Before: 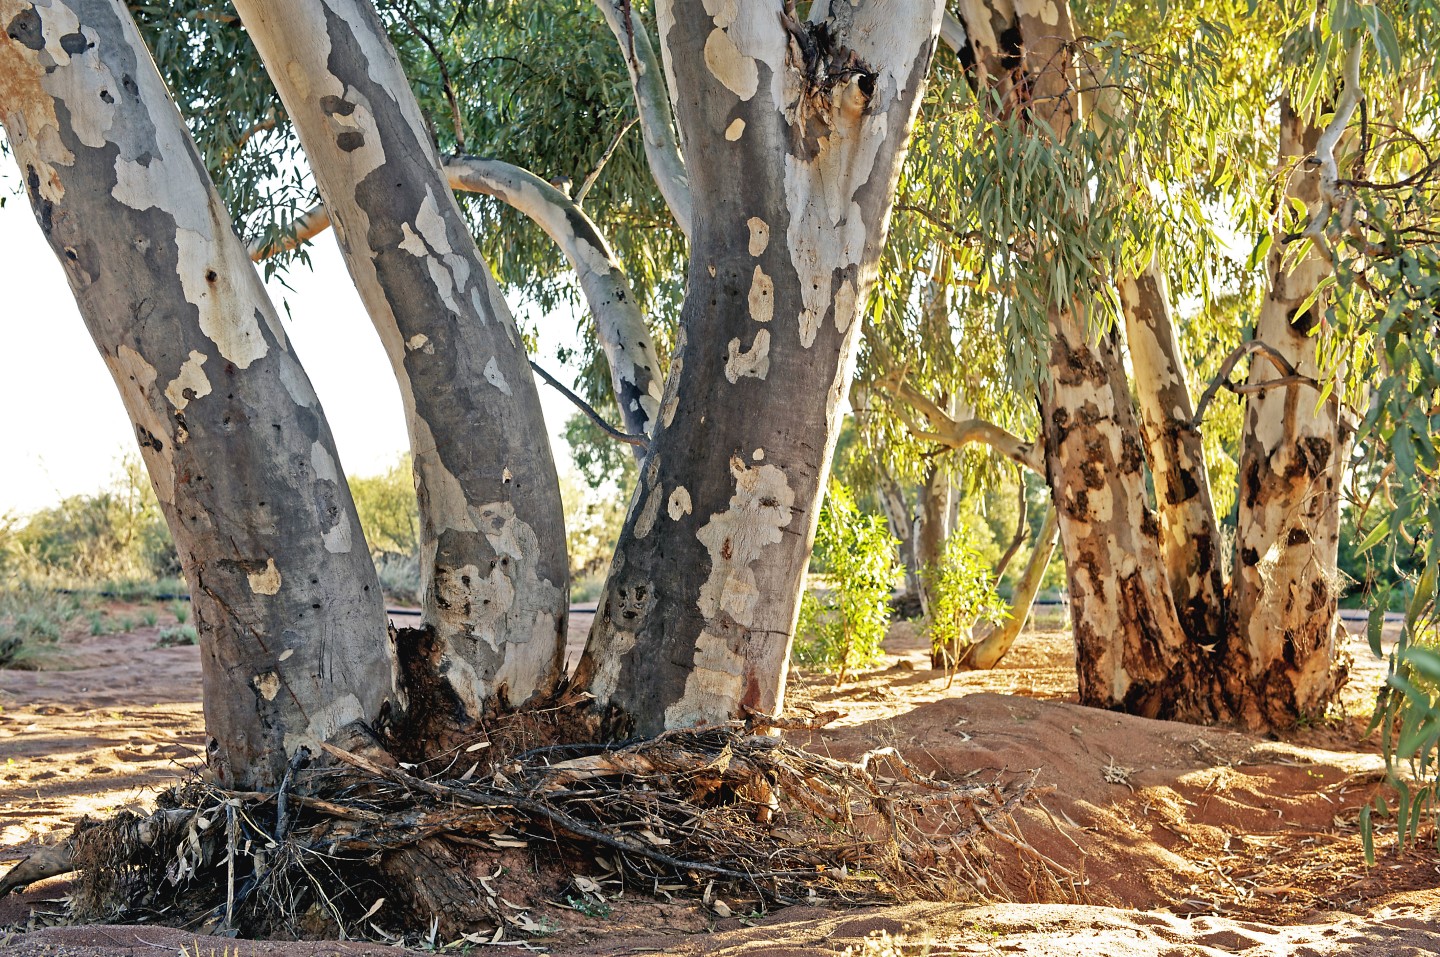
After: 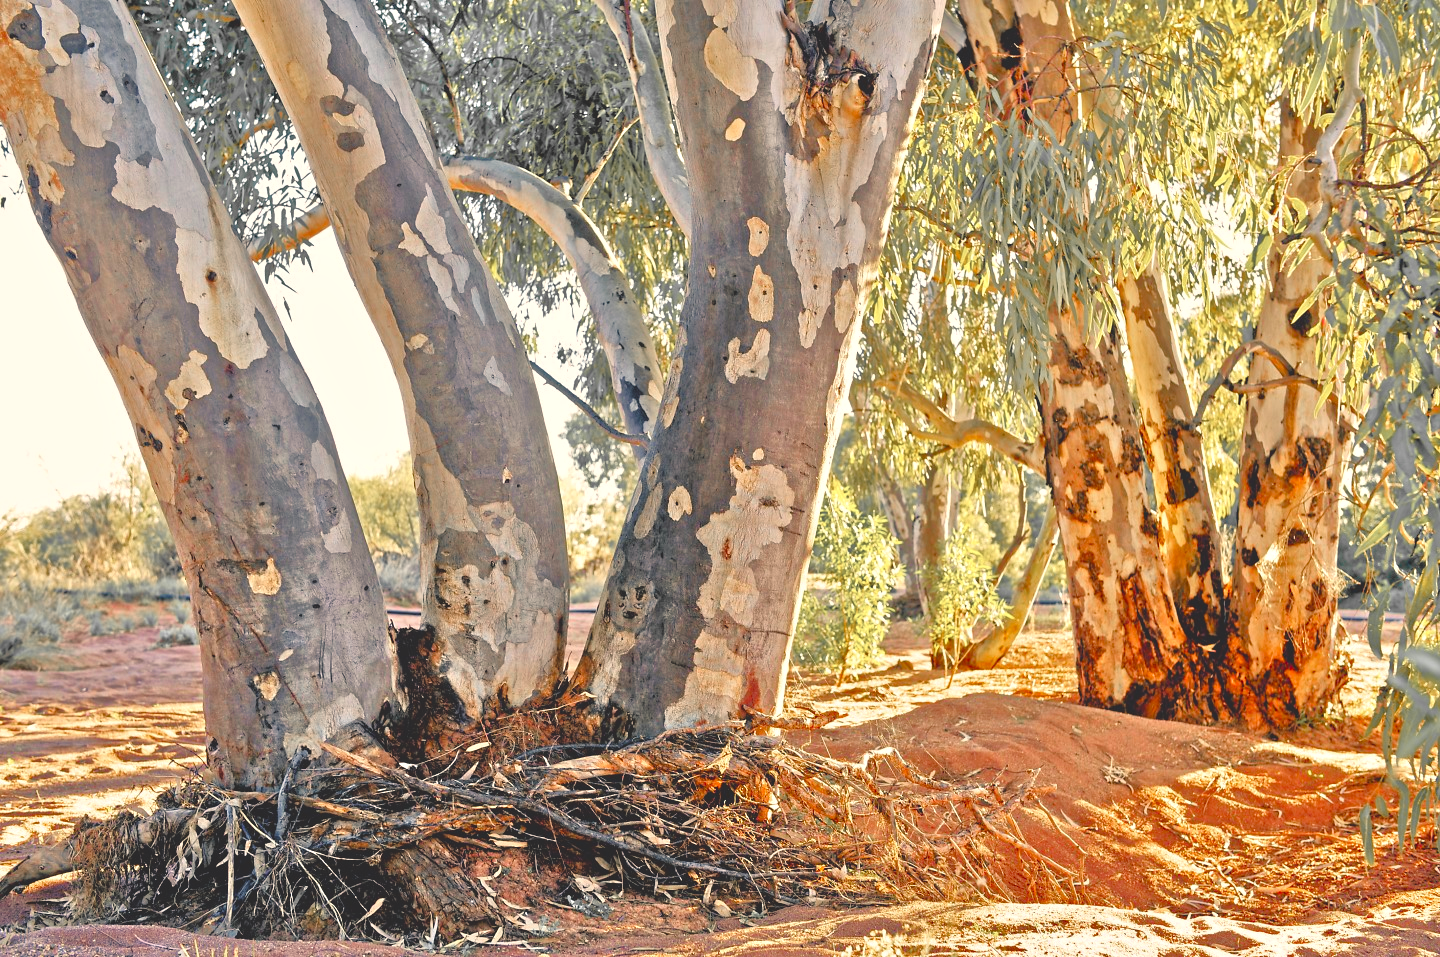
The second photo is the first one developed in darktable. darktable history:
color balance rgb: shadows lift › chroma 2%, shadows lift › hue 247.2°, power › chroma 0.3%, power › hue 25.2°, highlights gain › chroma 3%, highlights gain › hue 60°, global offset › luminance 2%, perceptual saturation grading › global saturation 20%, perceptual saturation grading › highlights -20%, perceptual saturation grading › shadows 30%
tone equalizer: -7 EV 0.15 EV, -6 EV 0.6 EV, -5 EV 1.15 EV, -4 EV 1.33 EV, -3 EV 1.15 EV, -2 EV 0.6 EV, -1 EV 0.15 EV, mask exposure compensation -0.5 EV
color zones: curves: ch1 [(0, 0.679) (0.143, 0.647) (0.286, 0.261) (0.378, -0.011) (0.571, 0.396) (0.714, 0.399) (0.857, 0.406) (1, 0.679)]
